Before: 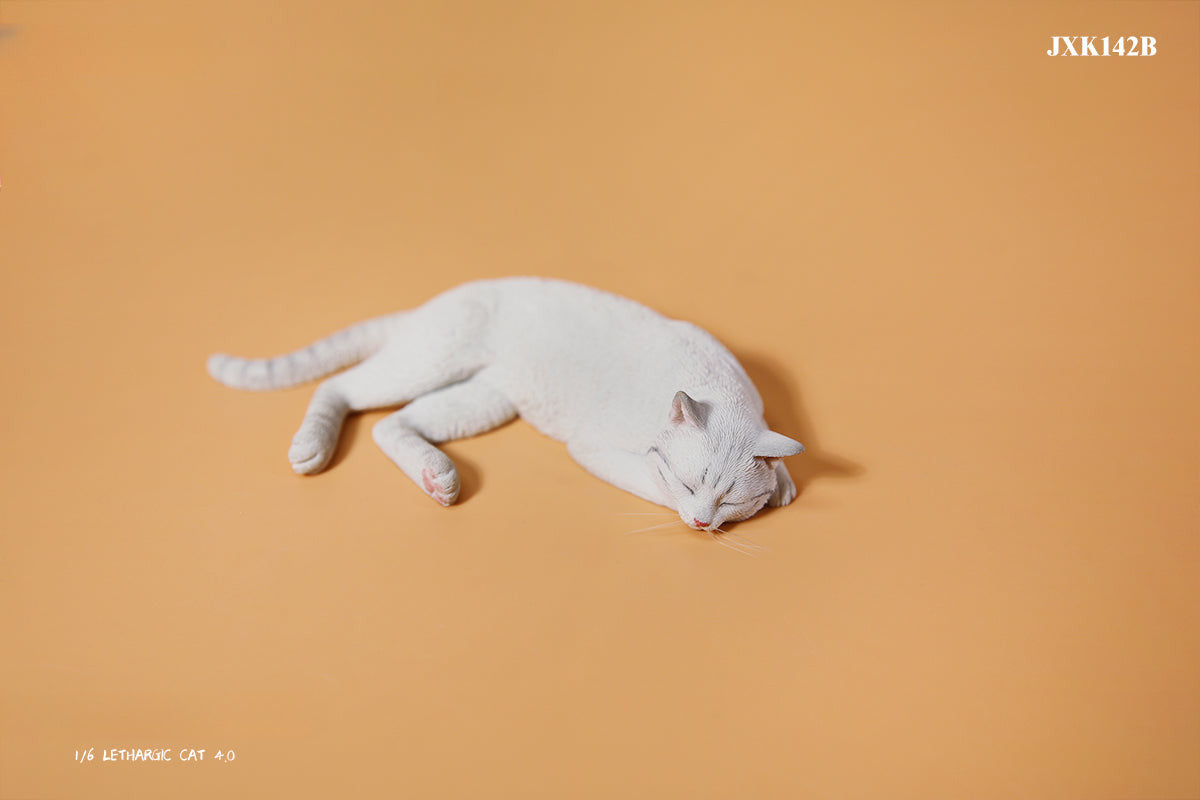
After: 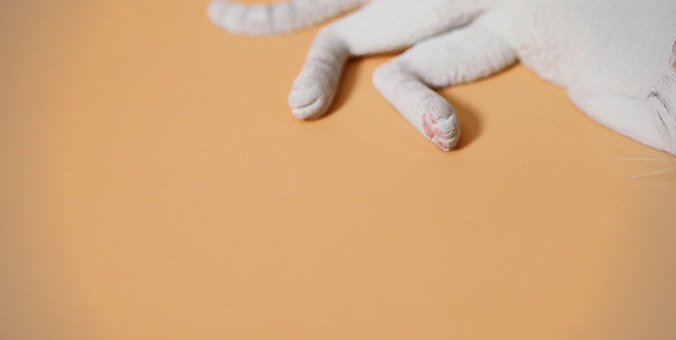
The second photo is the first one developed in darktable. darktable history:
vignetting: fall-off radius 60.92%
crop: top 44.483%, right 43.593%, bottom 12.892%
